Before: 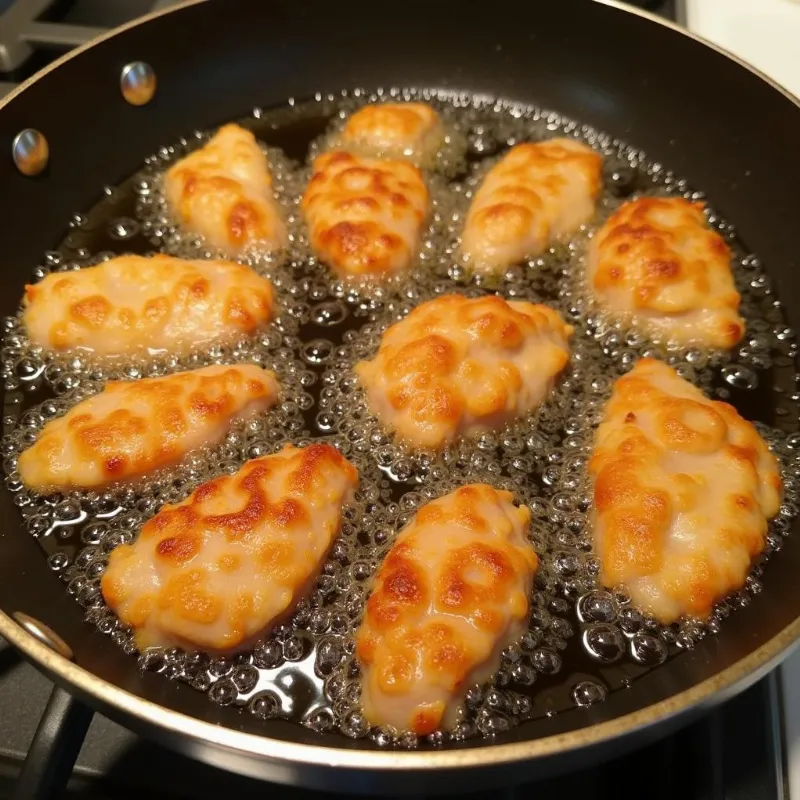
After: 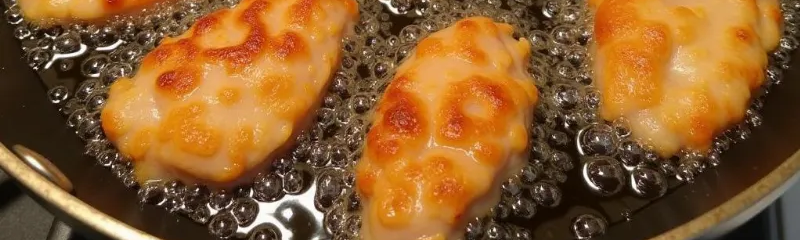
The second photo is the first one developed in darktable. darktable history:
crop and rotate: top 58.543%, bottom 11.447%
